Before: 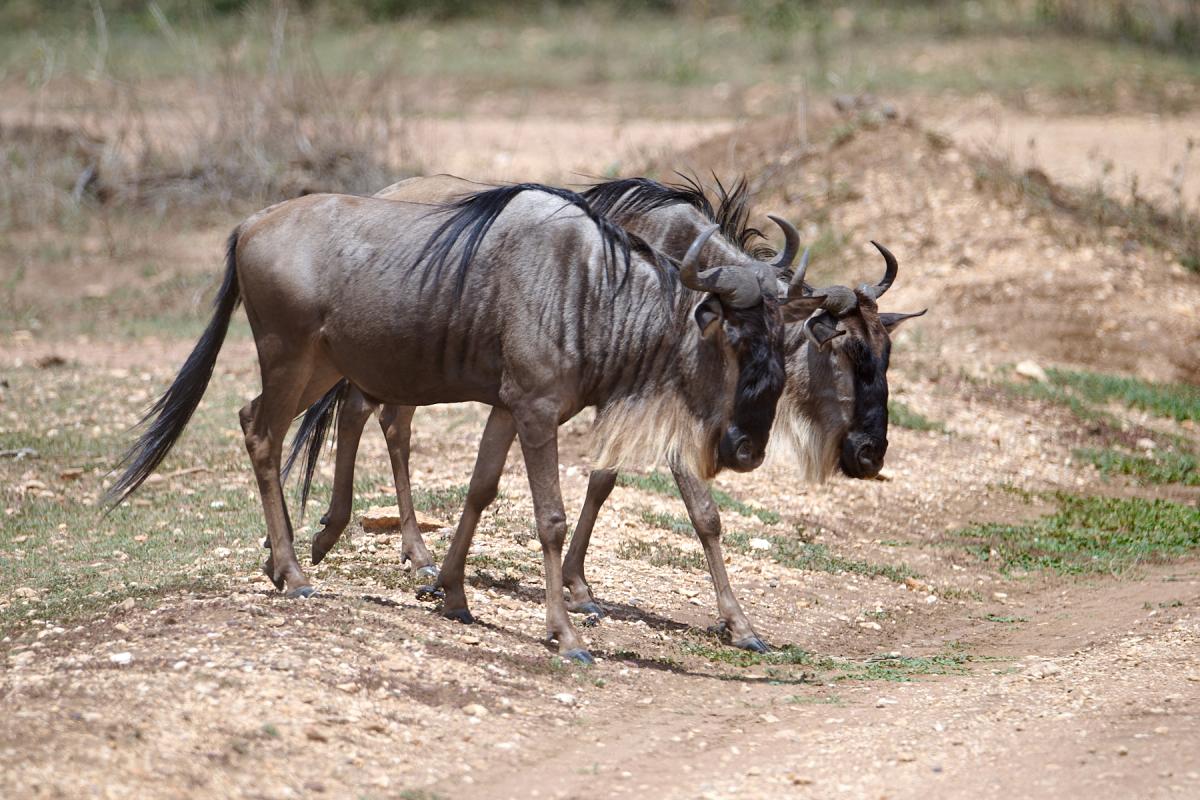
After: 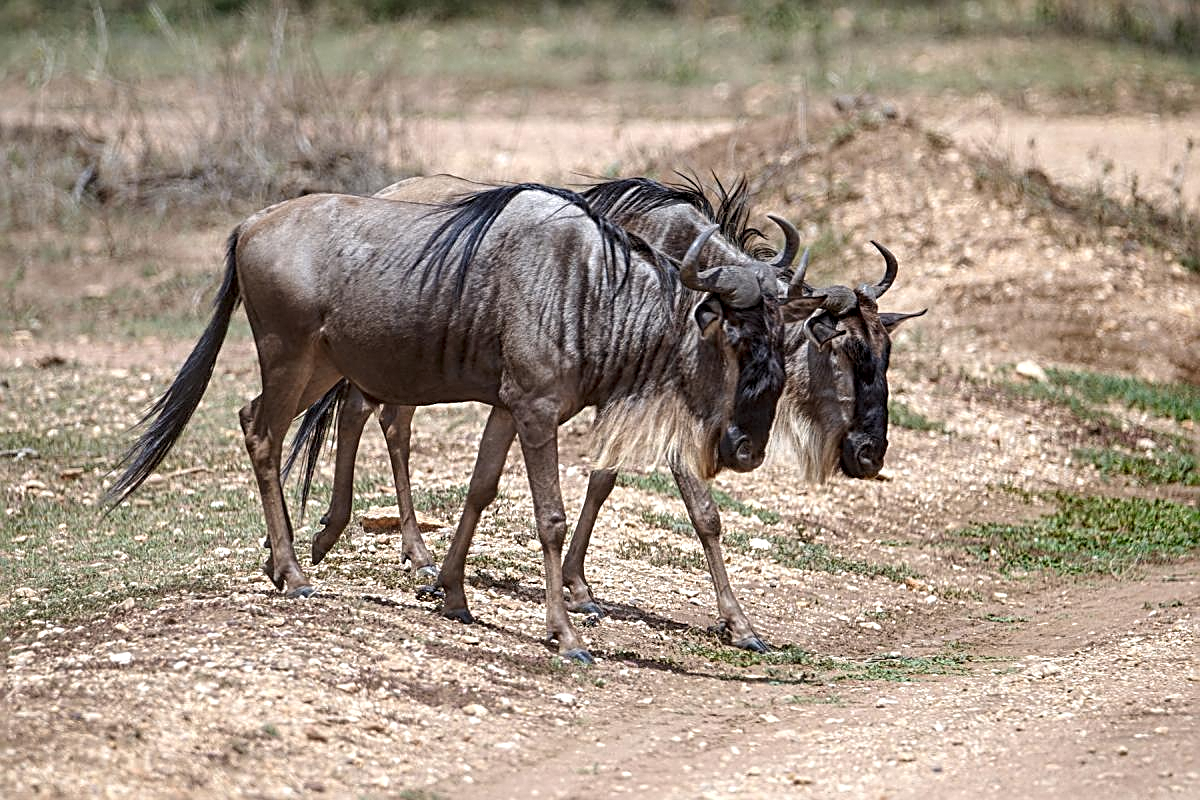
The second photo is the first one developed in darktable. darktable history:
sharpen: radius 2.799, amount 0.71
local contrast: detail 130%
